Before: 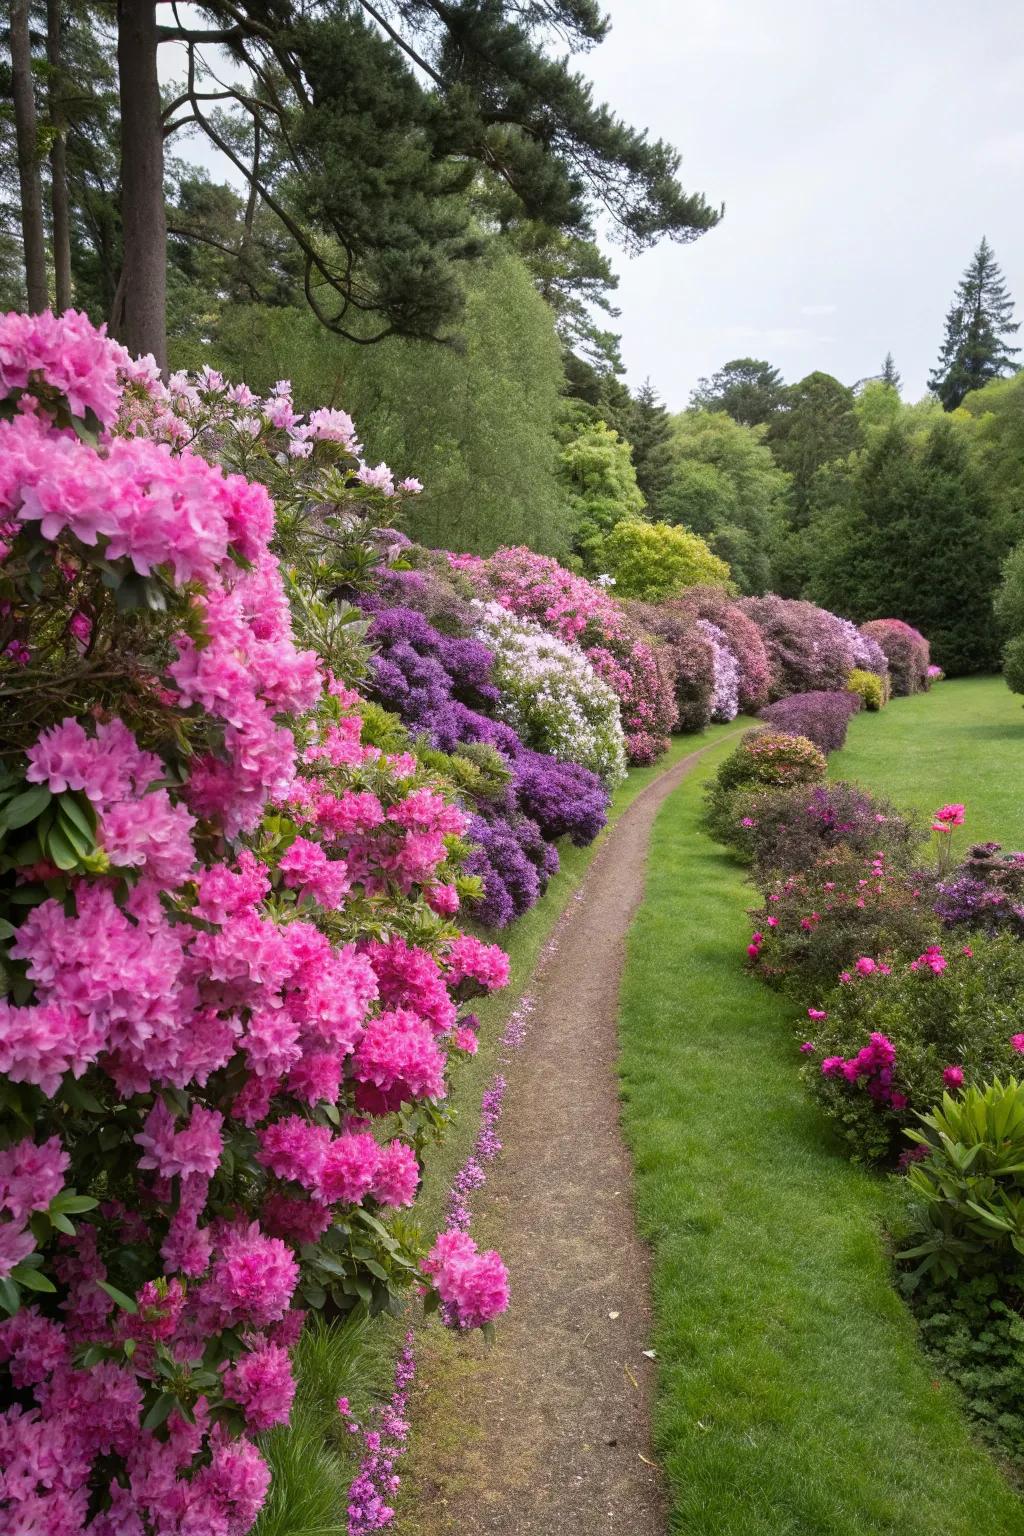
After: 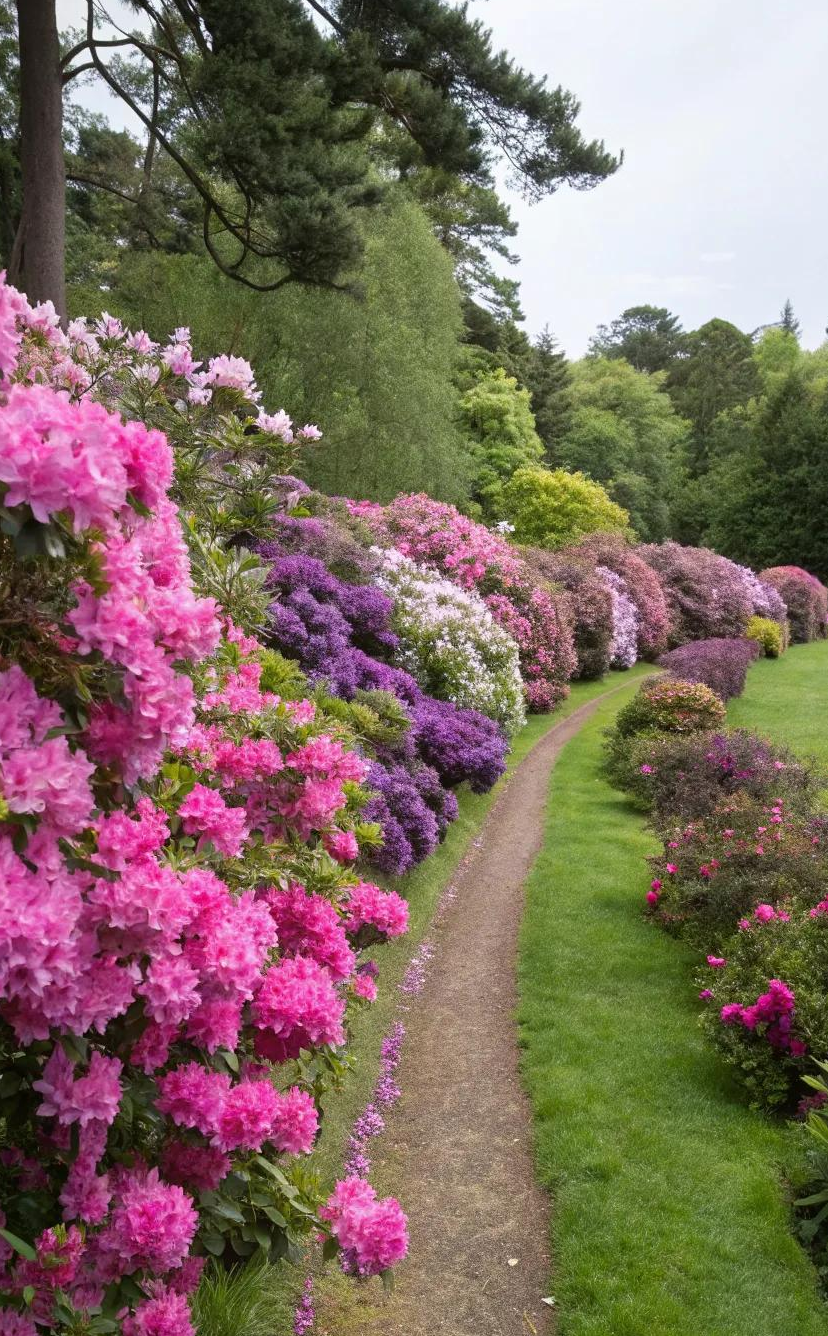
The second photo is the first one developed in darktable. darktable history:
rotate and perspective: automatic cropping original format, crop left 0, crop top 0
crop: left 9.929%, top 3.475%, right 9.188%, bottom 9.529%
